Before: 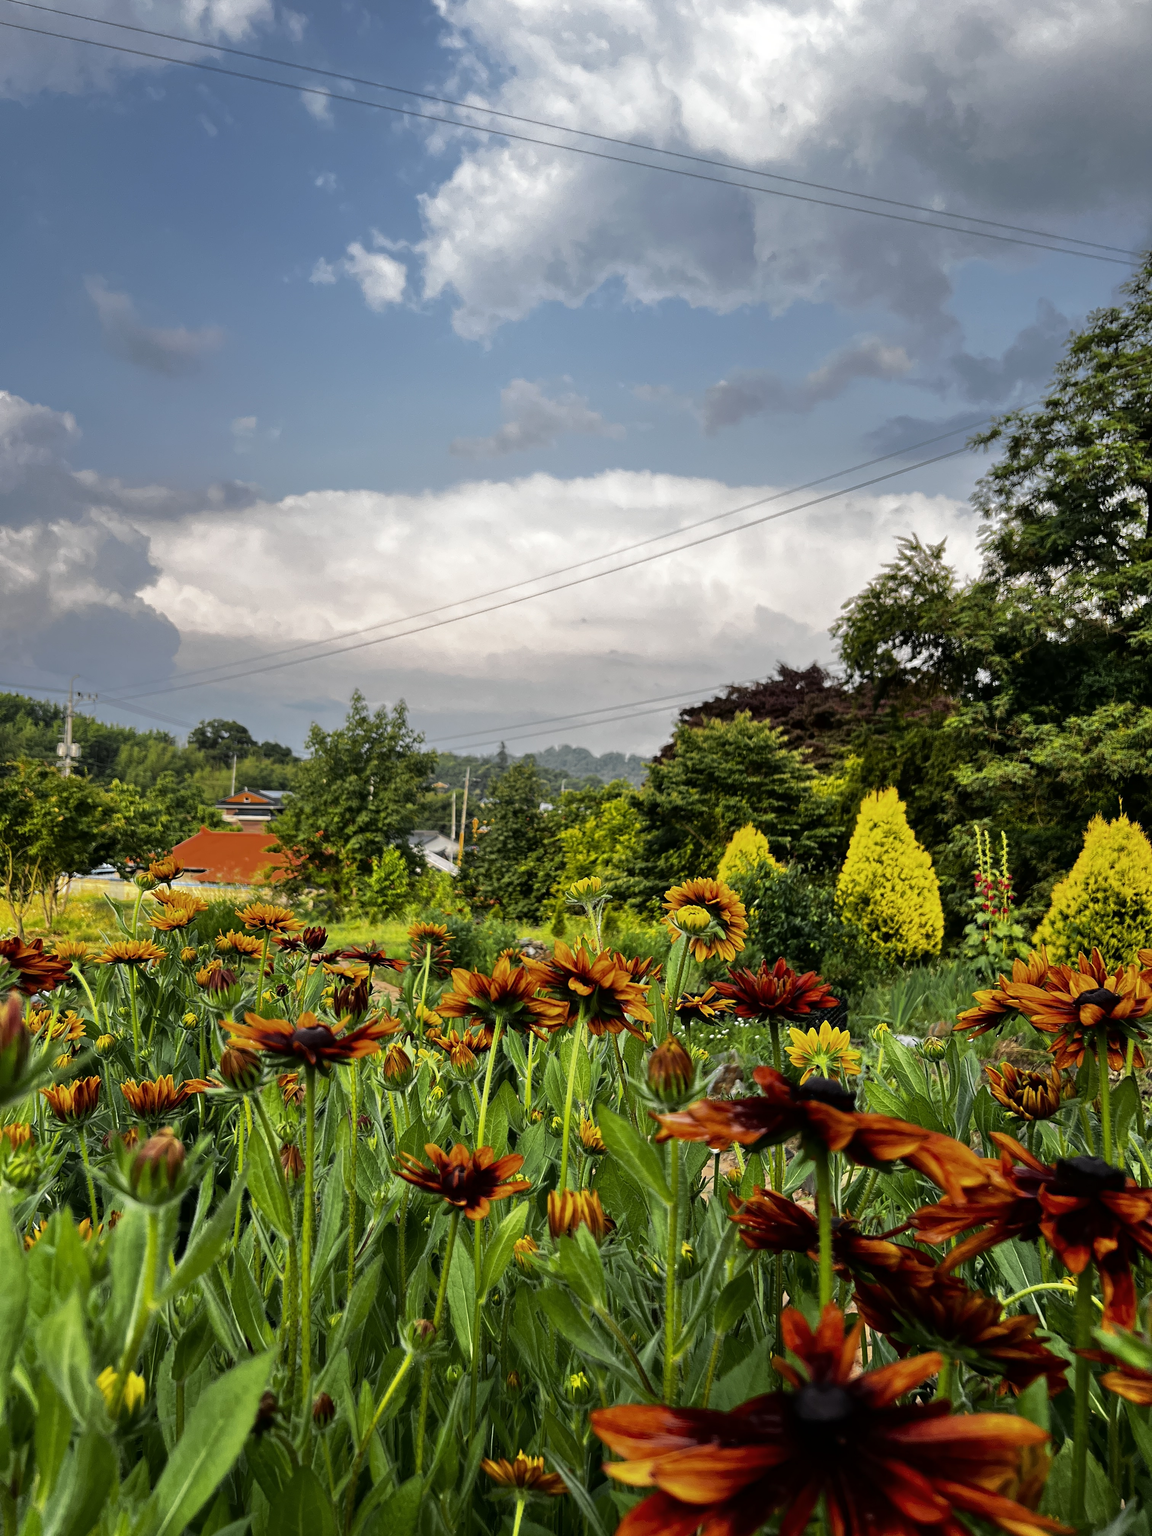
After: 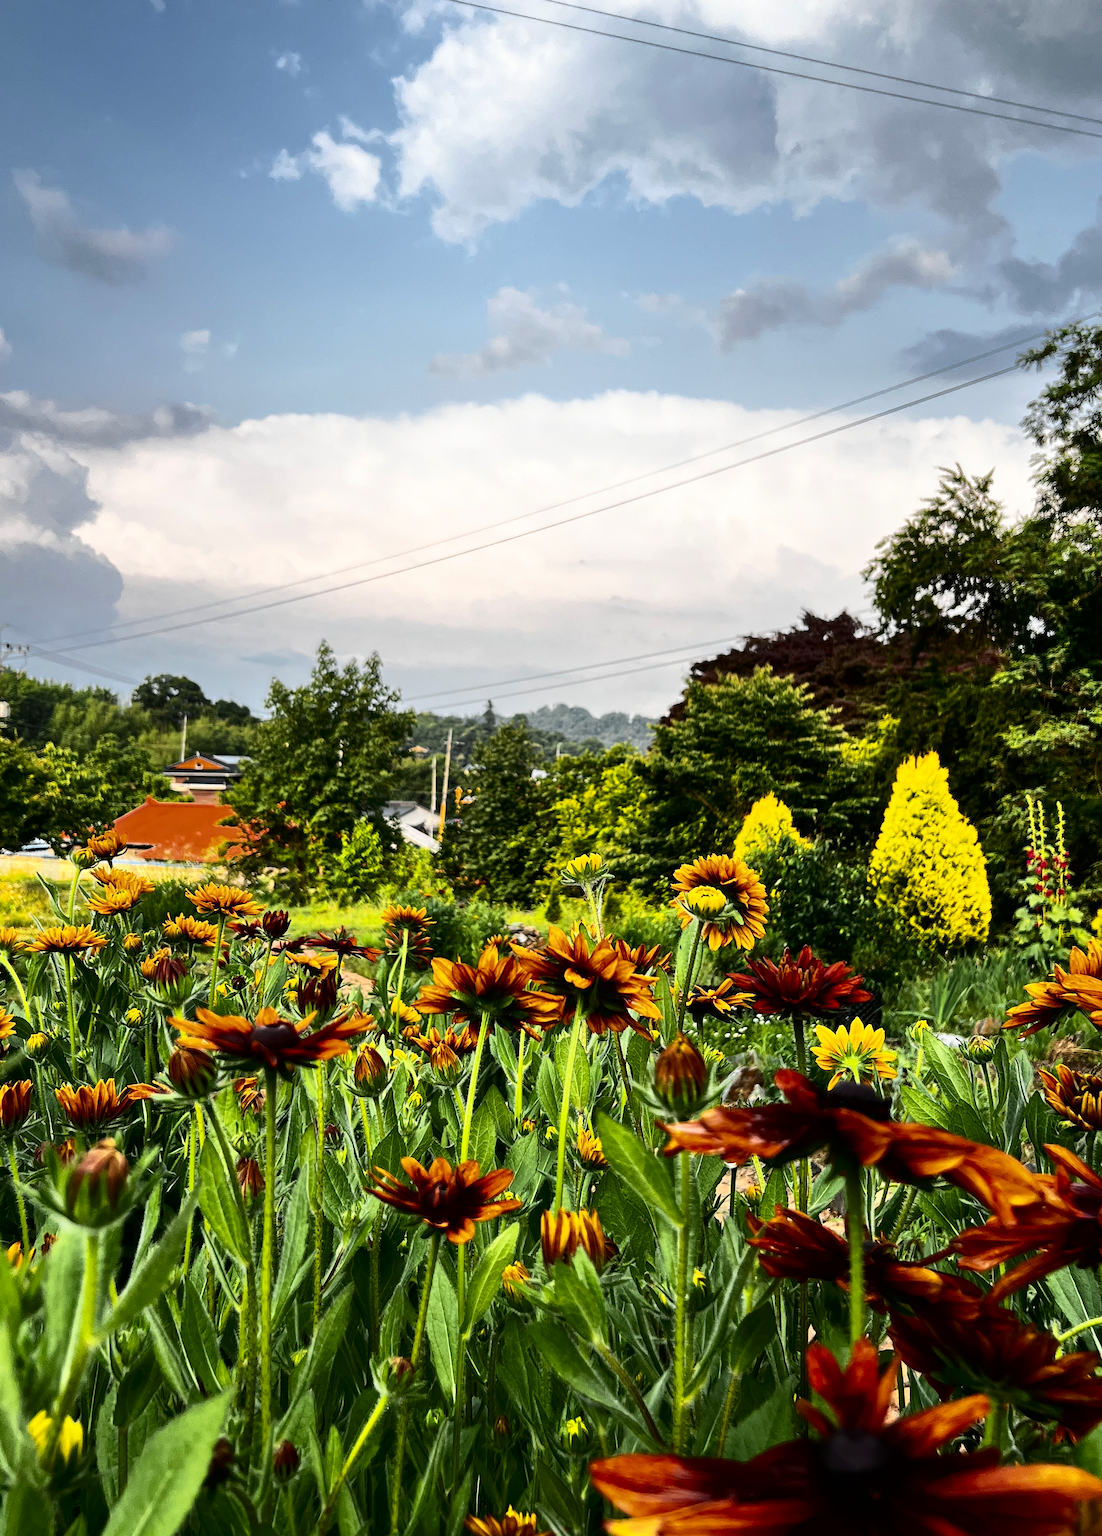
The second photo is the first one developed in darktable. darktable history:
crop: left 6.304%, top 8.258%, right 9.537%, bottom 3.82%
contrast brightness saturation: contrast 0.373, brightness 0.097
